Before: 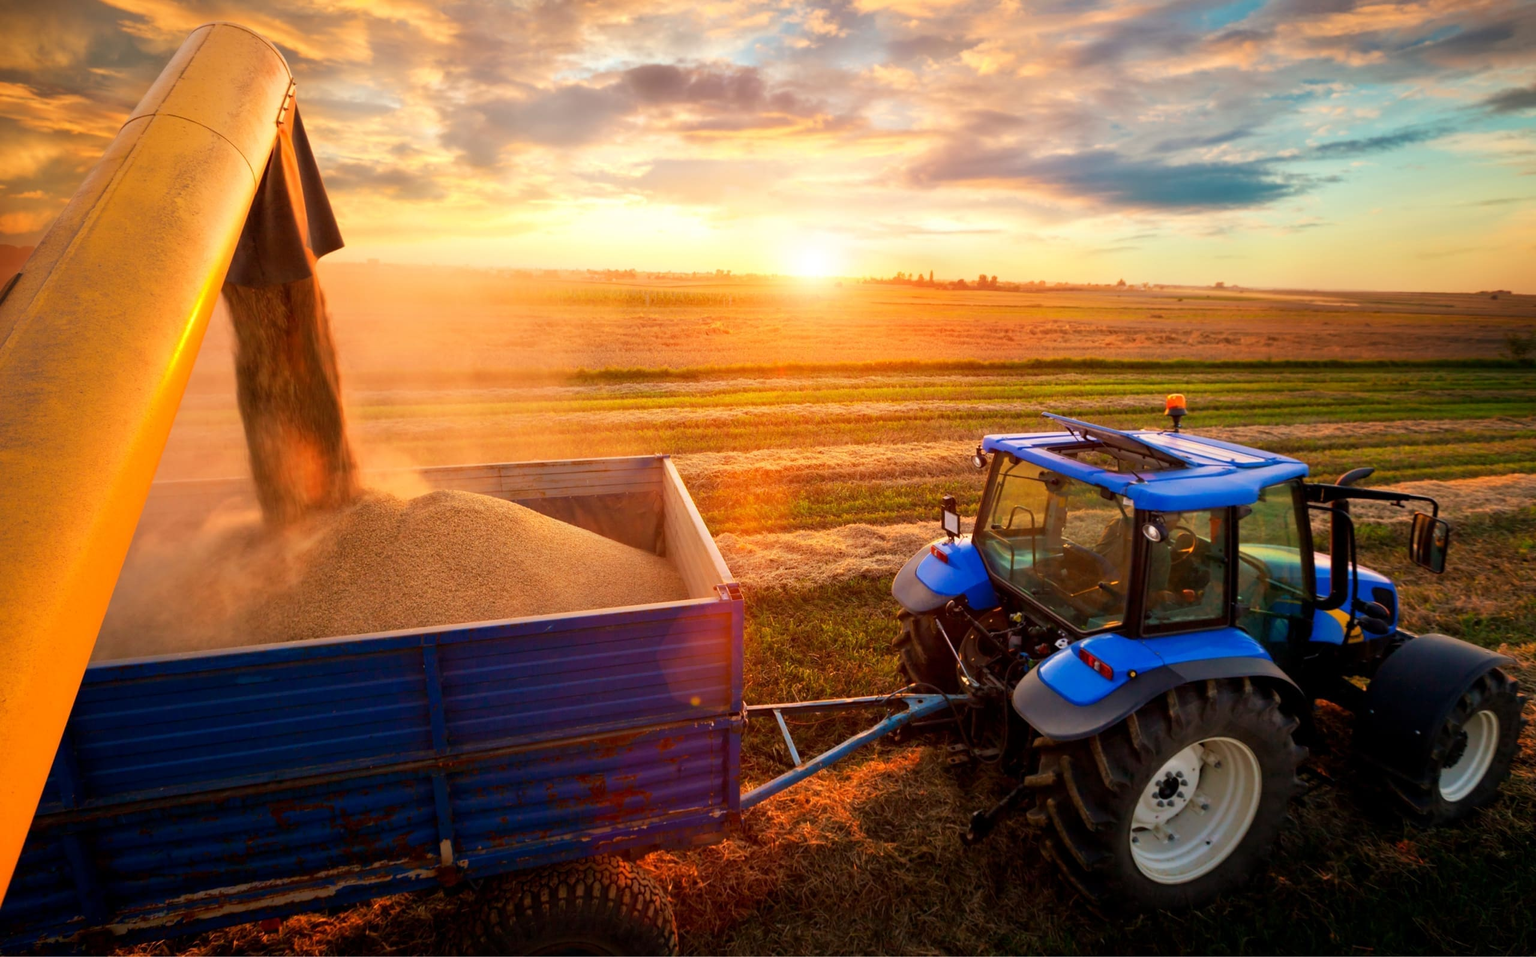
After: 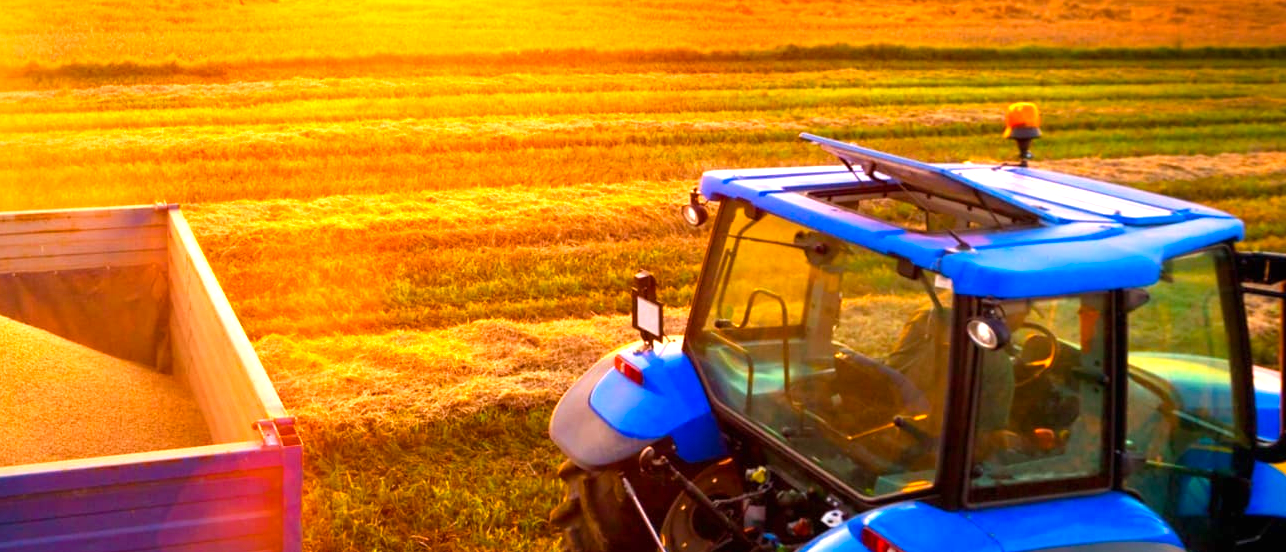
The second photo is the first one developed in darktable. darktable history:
exposure: black level correction 0, exposure 1 EV, compensate exposure bias true, compensate highlight preservation false
crop: left 36.607%, top 34.735%, right 13.146%, bottom 30.611%
color balance rgb: perceptual saturation grading › global saturation 20%, global vibrance 20%
